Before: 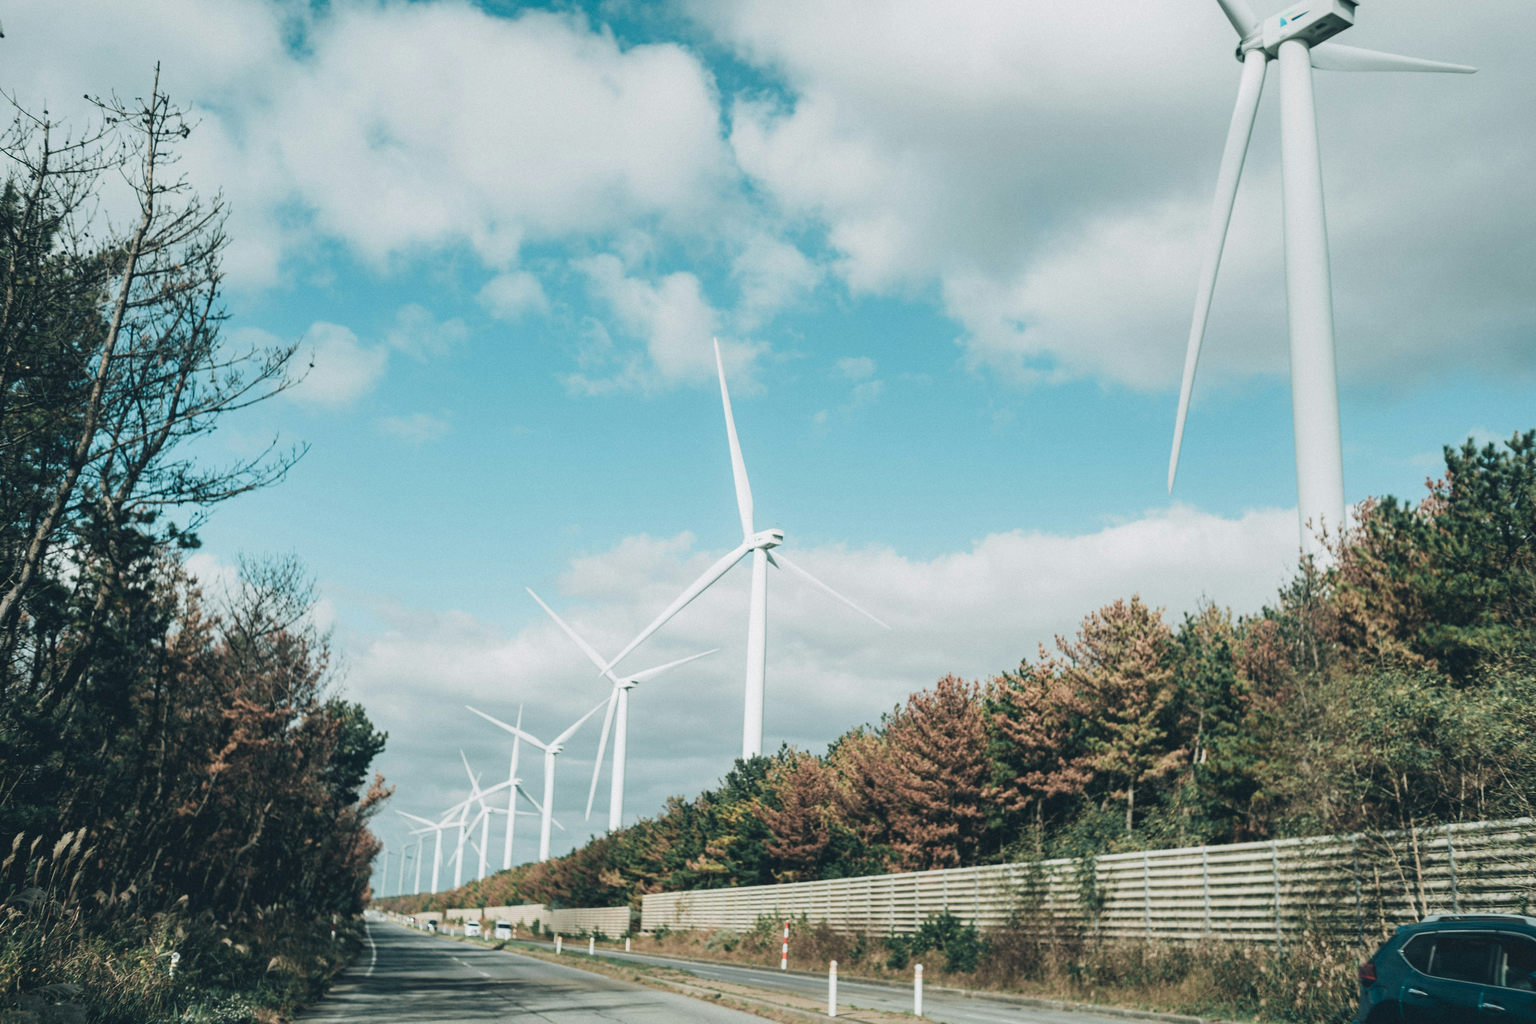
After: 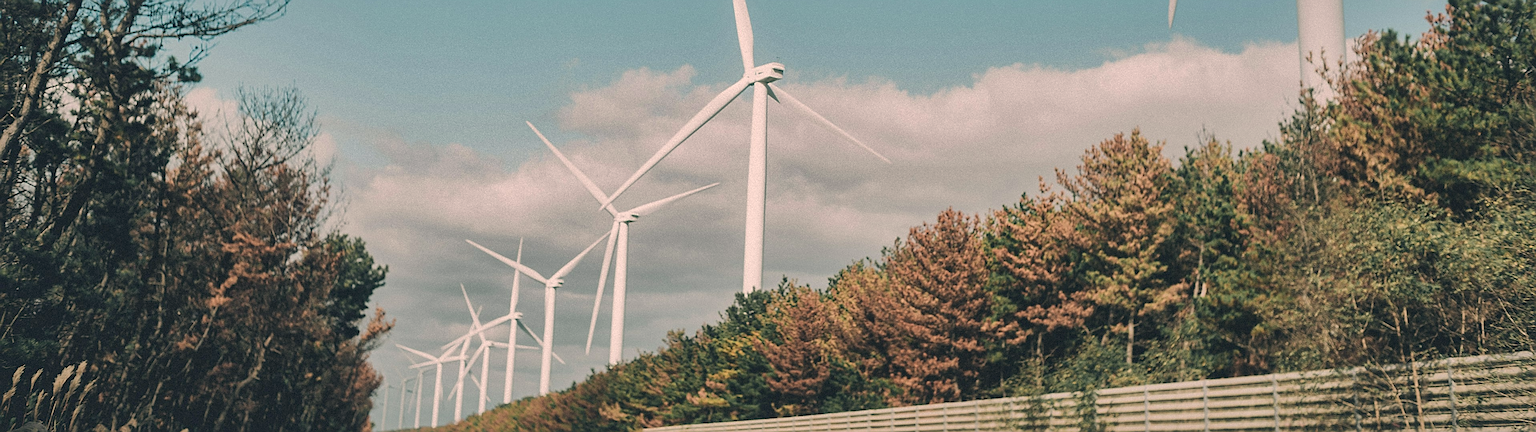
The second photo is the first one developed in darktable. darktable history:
sharpen: amount 0.989
crop: top 45.563%, bottom 12.183%
shadows and highlights: shadows 39.88, highlights -59.8
color correction: highlights a* 11.32, highlights b* 11.86
